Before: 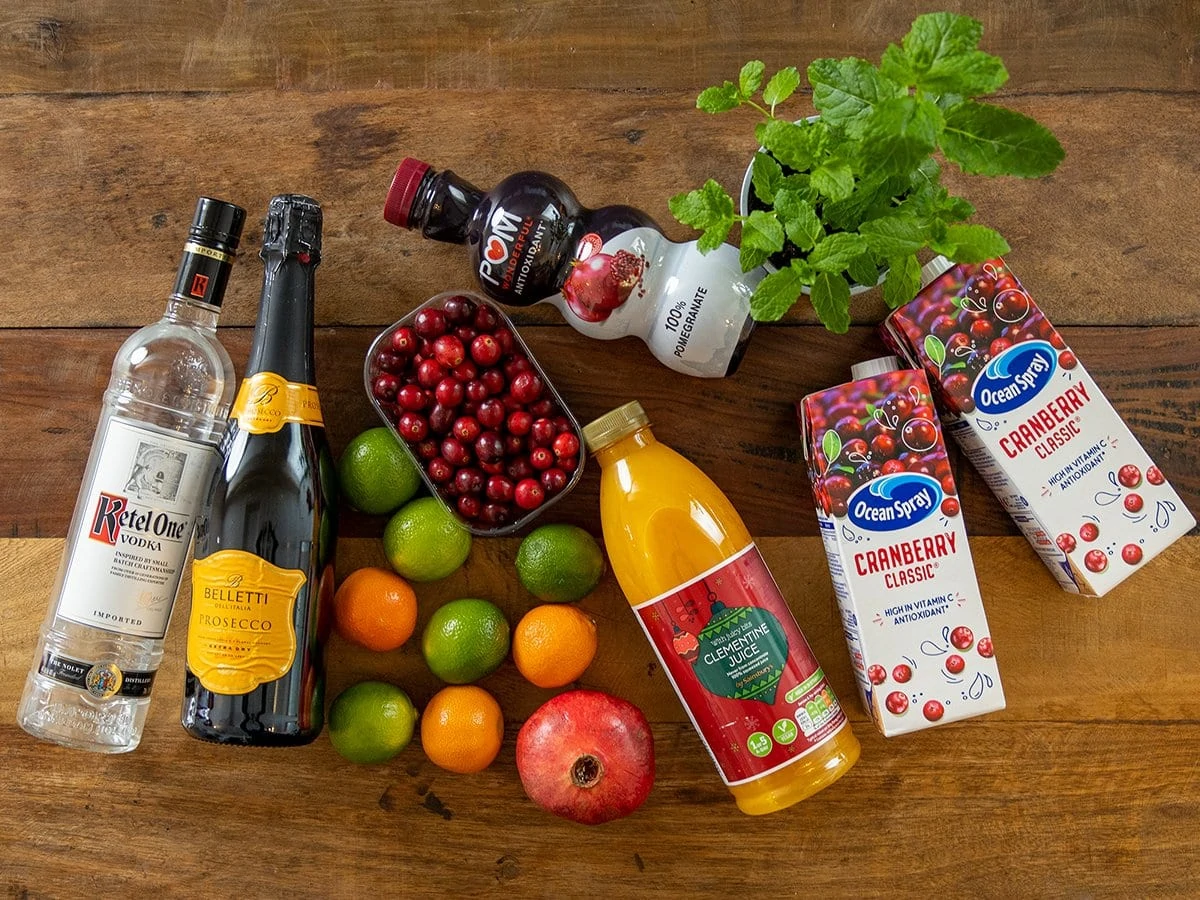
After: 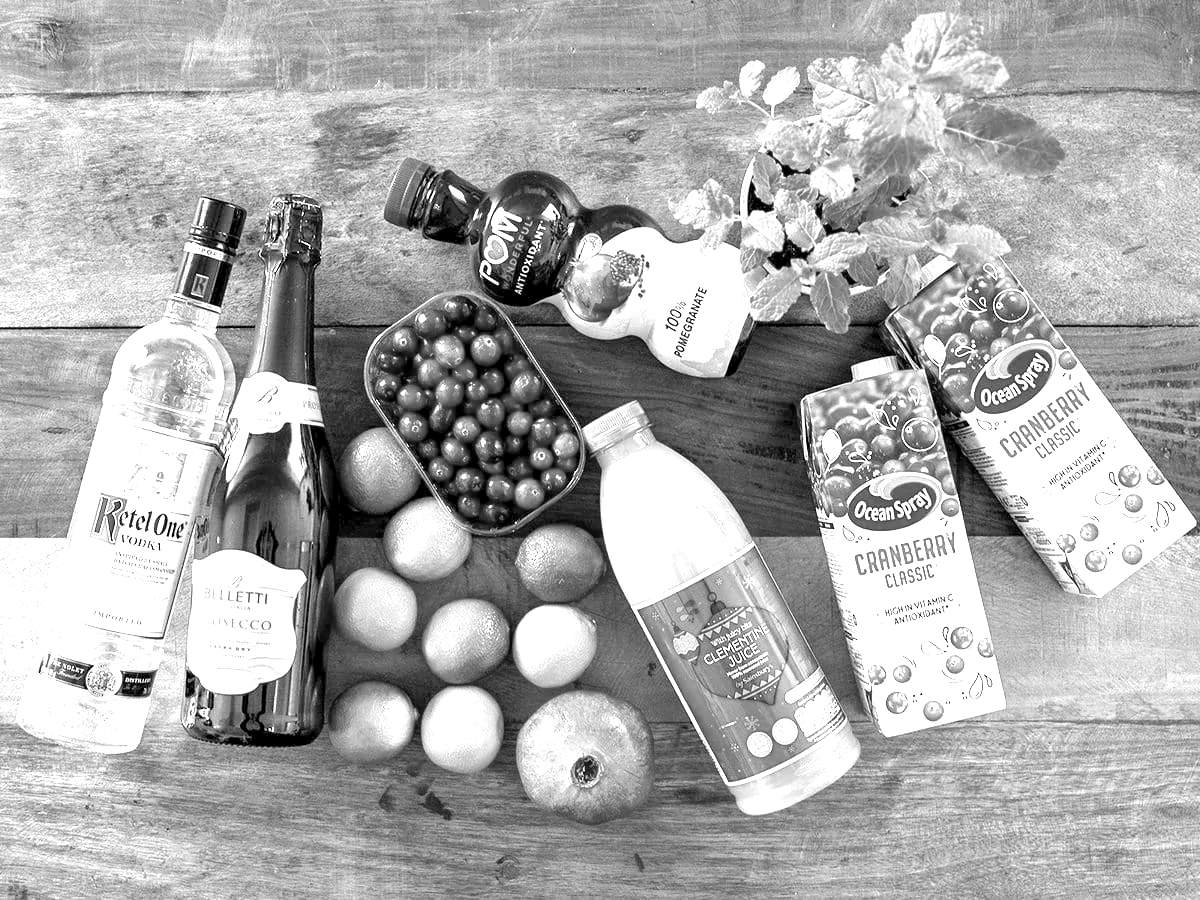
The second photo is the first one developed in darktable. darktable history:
exposure: black level correction 0.001, exposure 2 EV, compensate highlight preservation false
monochrome: a -6.99, b 35.61, size 1.4
